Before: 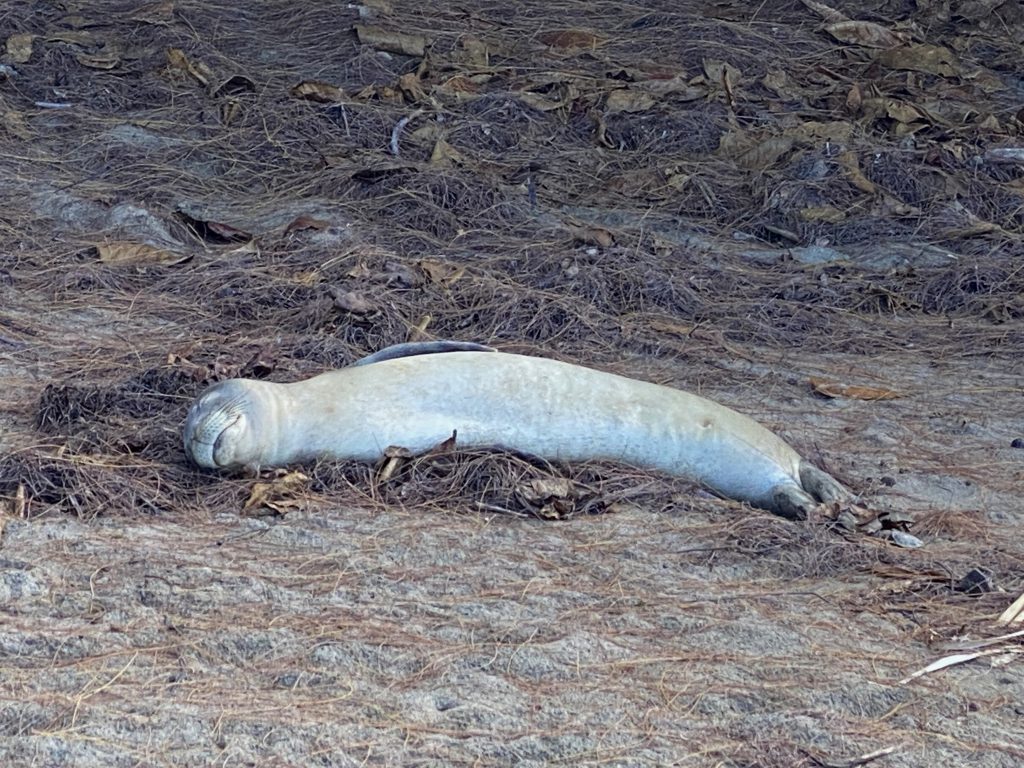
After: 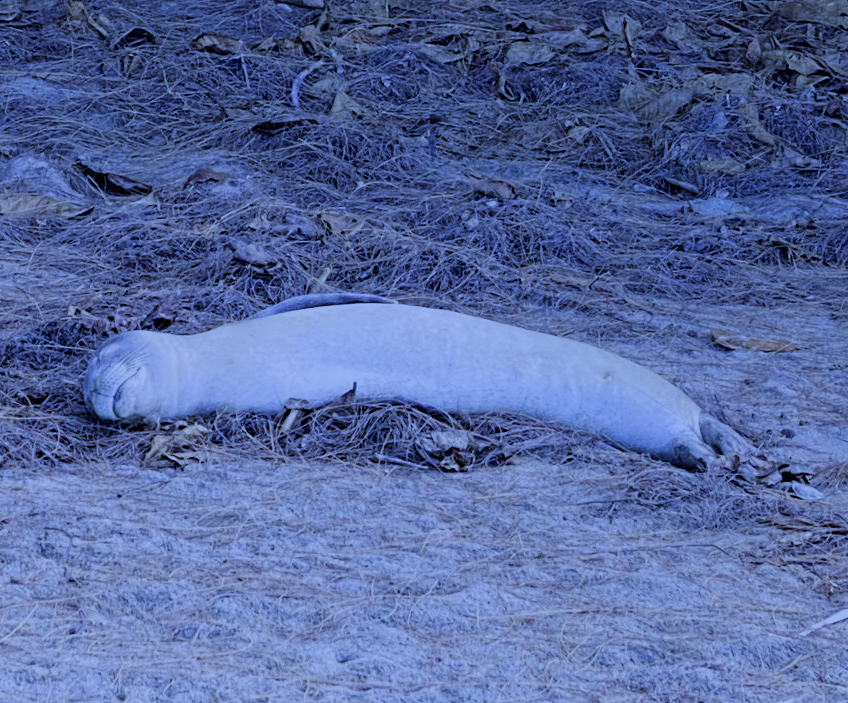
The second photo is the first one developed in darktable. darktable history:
white balance: red 0.766, blue 1.537
filmic rgb: black relative exposure -7.15 EV, white relative exposure 5.36 EV, hardness 3.02
crop: left 9.807%, top 6.259%, right 7.334%, bottom 2.177%
tone equalizer: -7 EV 0.13 EV, smoothing diameter 25%, edges refinement/feathering 10, preserve details guided filter
